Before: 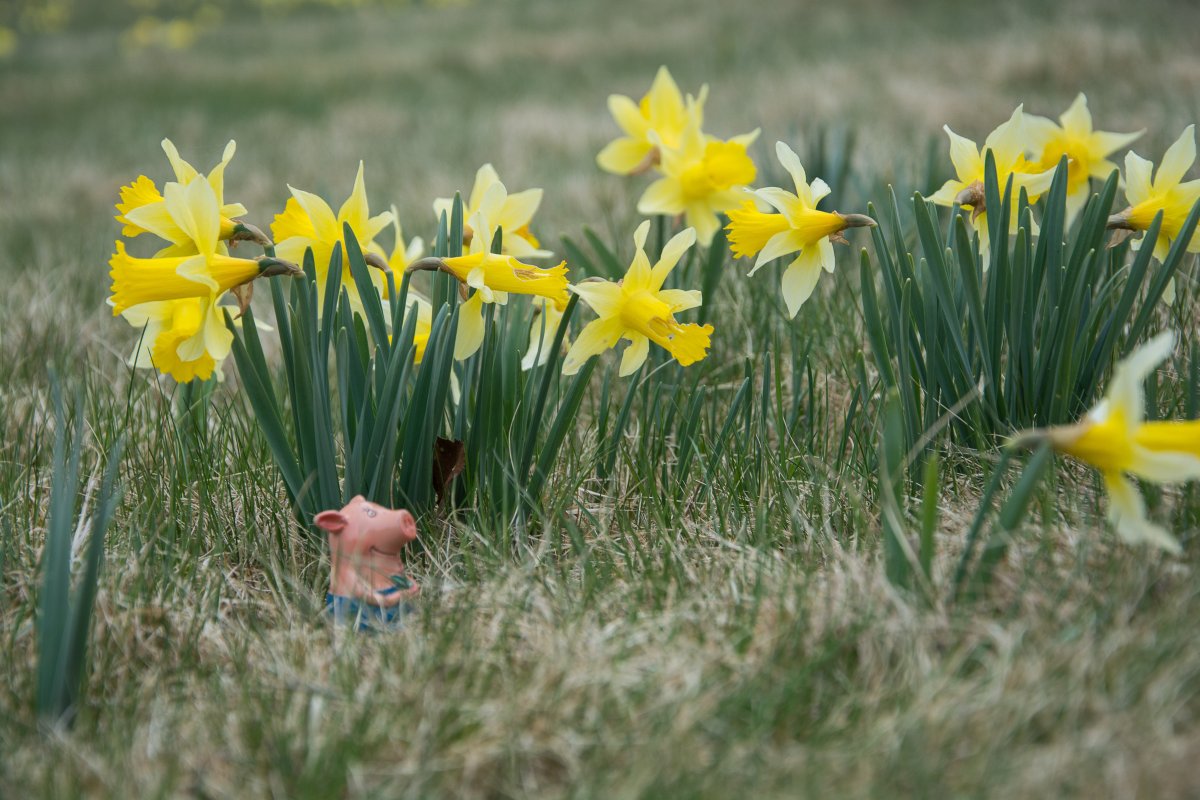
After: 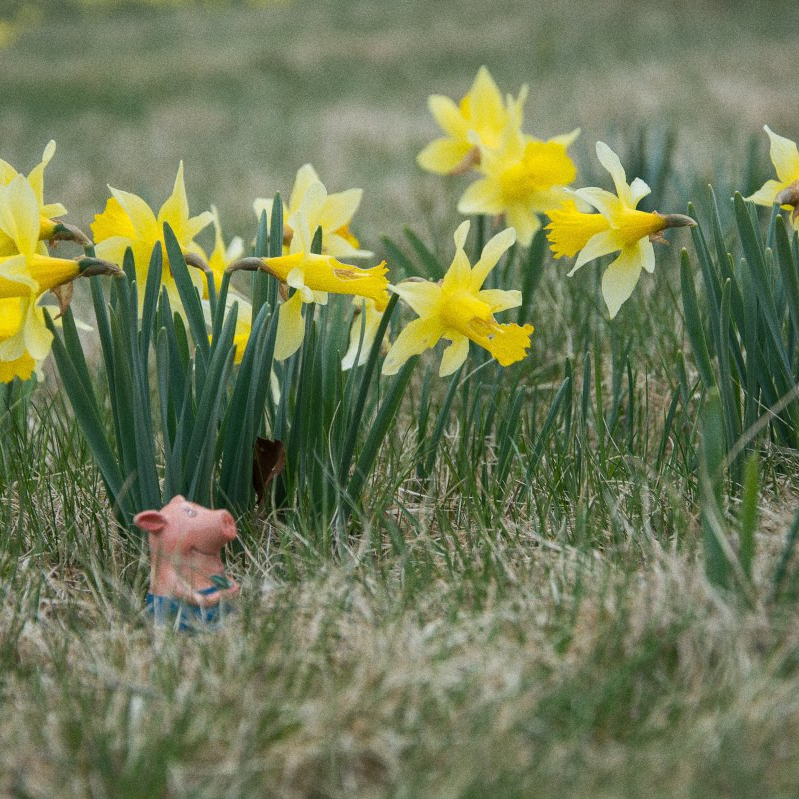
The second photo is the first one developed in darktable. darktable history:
grain: coarseness 0.09 ISO
crop and rotate: left 15.055%, right 18.278%
